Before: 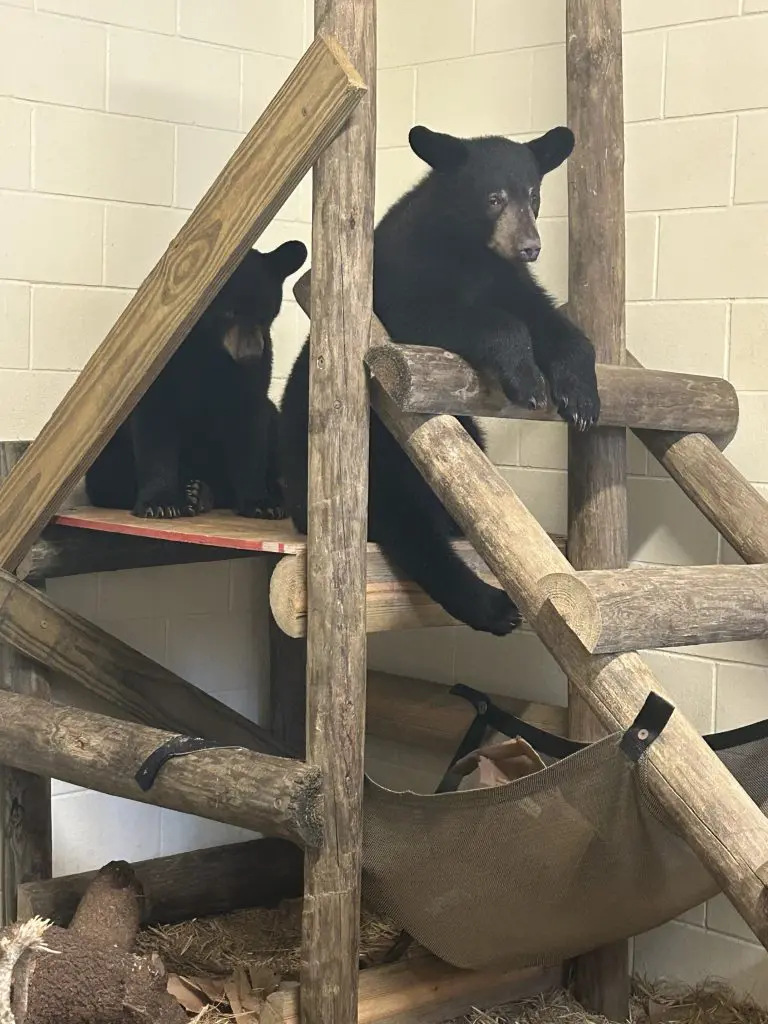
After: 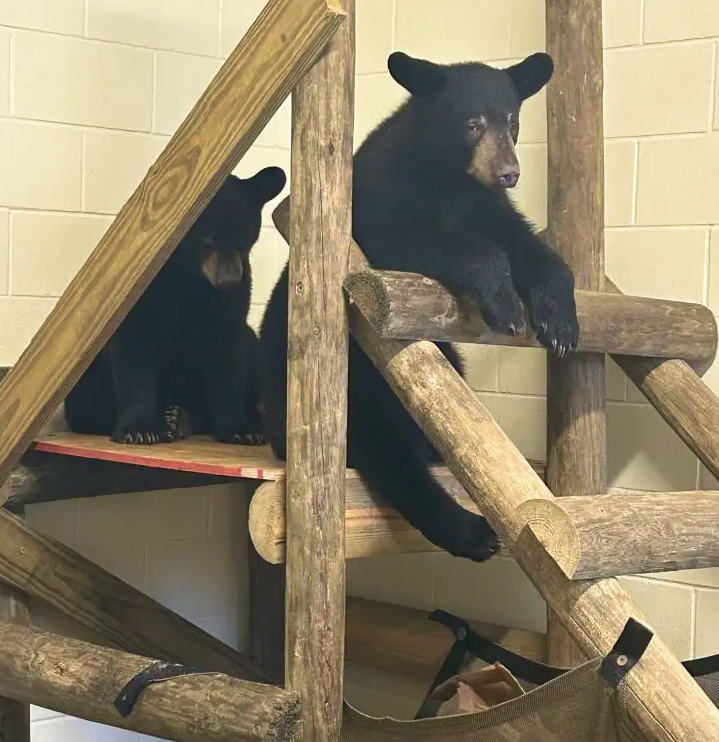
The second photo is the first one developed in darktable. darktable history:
velvia: strength 44.95%
crop: left 2.85%, top 7.242%, right 3.46%, bottom 20.227%
